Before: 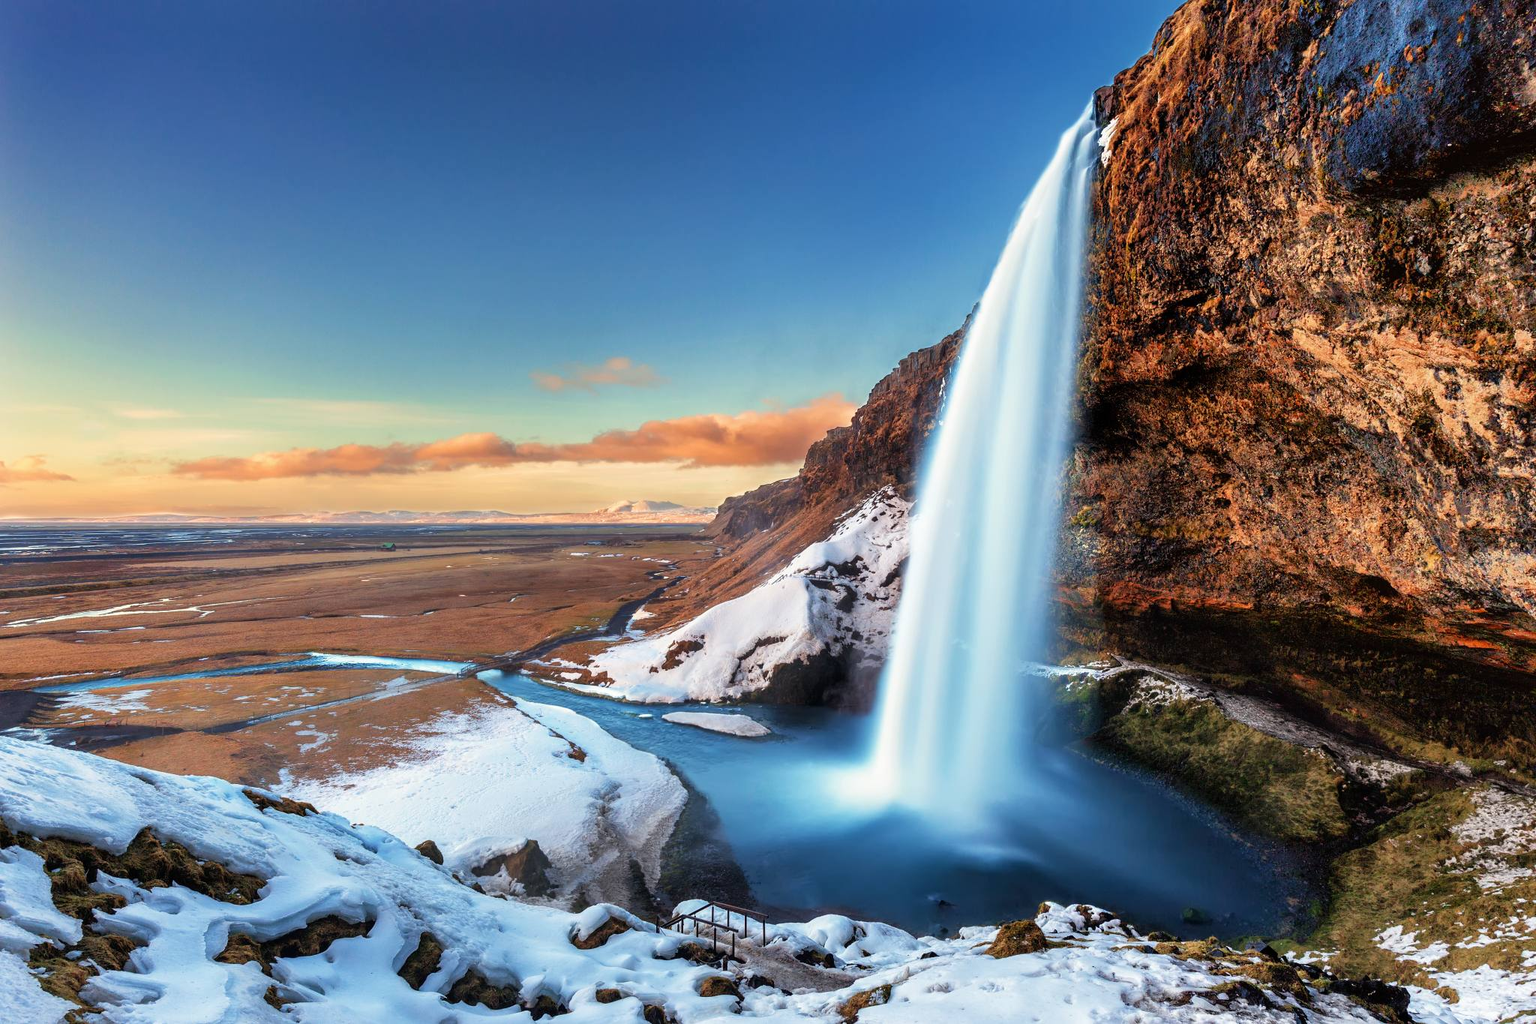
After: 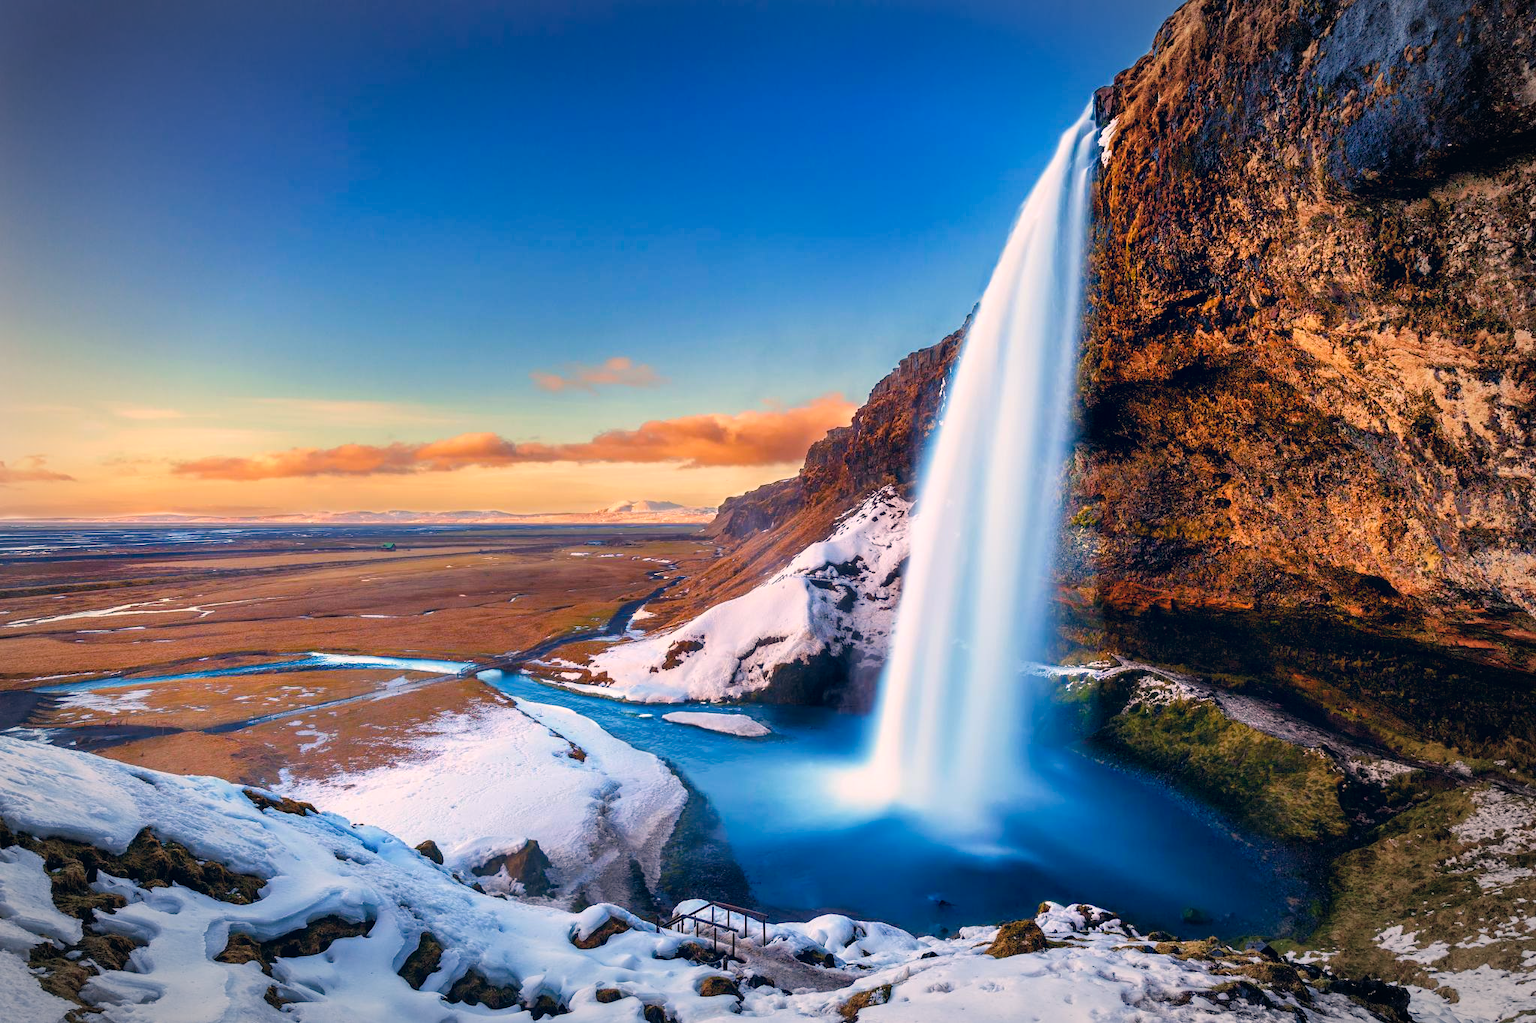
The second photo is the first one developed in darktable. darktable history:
color correction: highlights a* 14.46, highlights b* 5.85, shadows a* -5.53, shadows b* -15.24, saturation 0.85
vignetting: automatic ratio true
color balance rgb: perceptual saturation grading › global saturation 20%, perceptual saturation grading › highlights -25%, perceptual saturation grading › shadows 25%, global vibrance 50%
